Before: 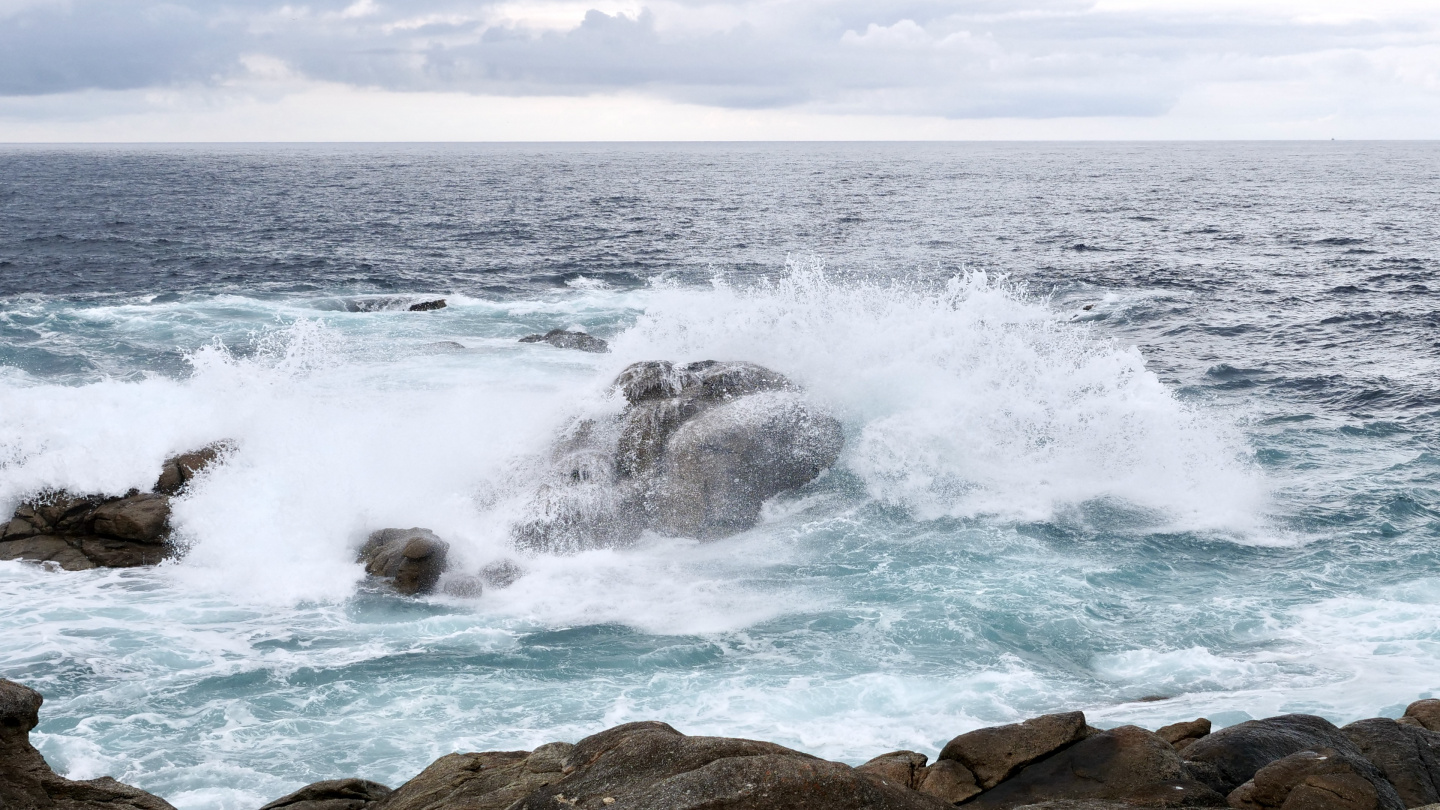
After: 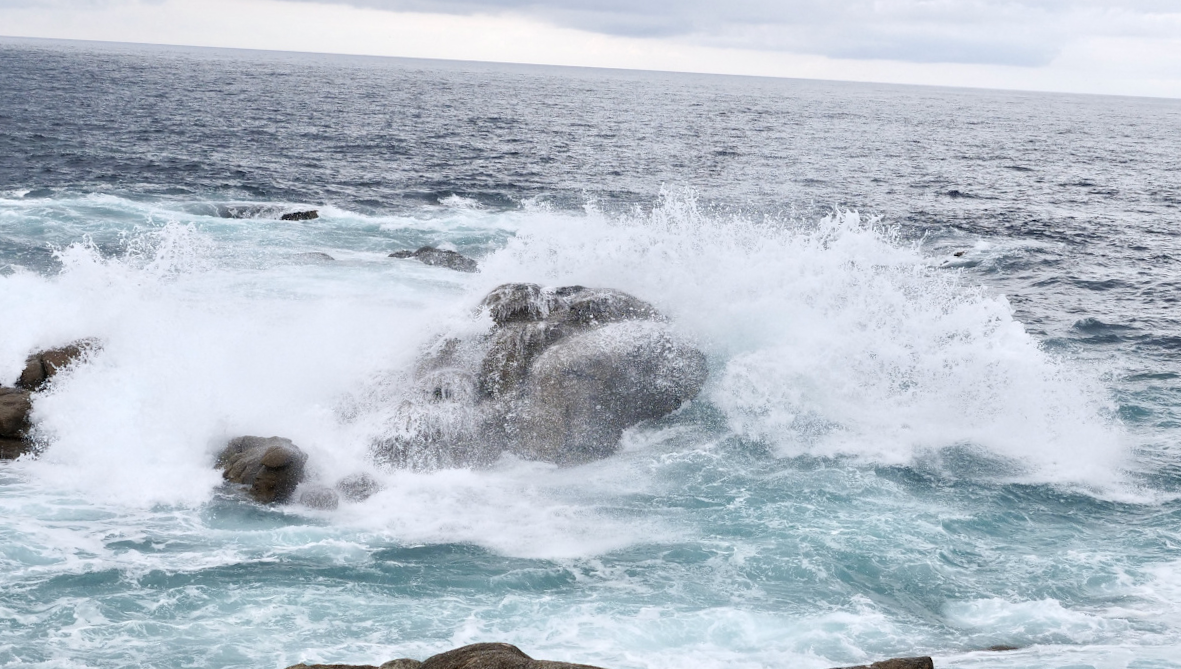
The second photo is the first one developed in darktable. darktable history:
crop and rotate: angle -3.17°, left 5.389%, top 5.182%, right 4.631%, bottom 4.109%
